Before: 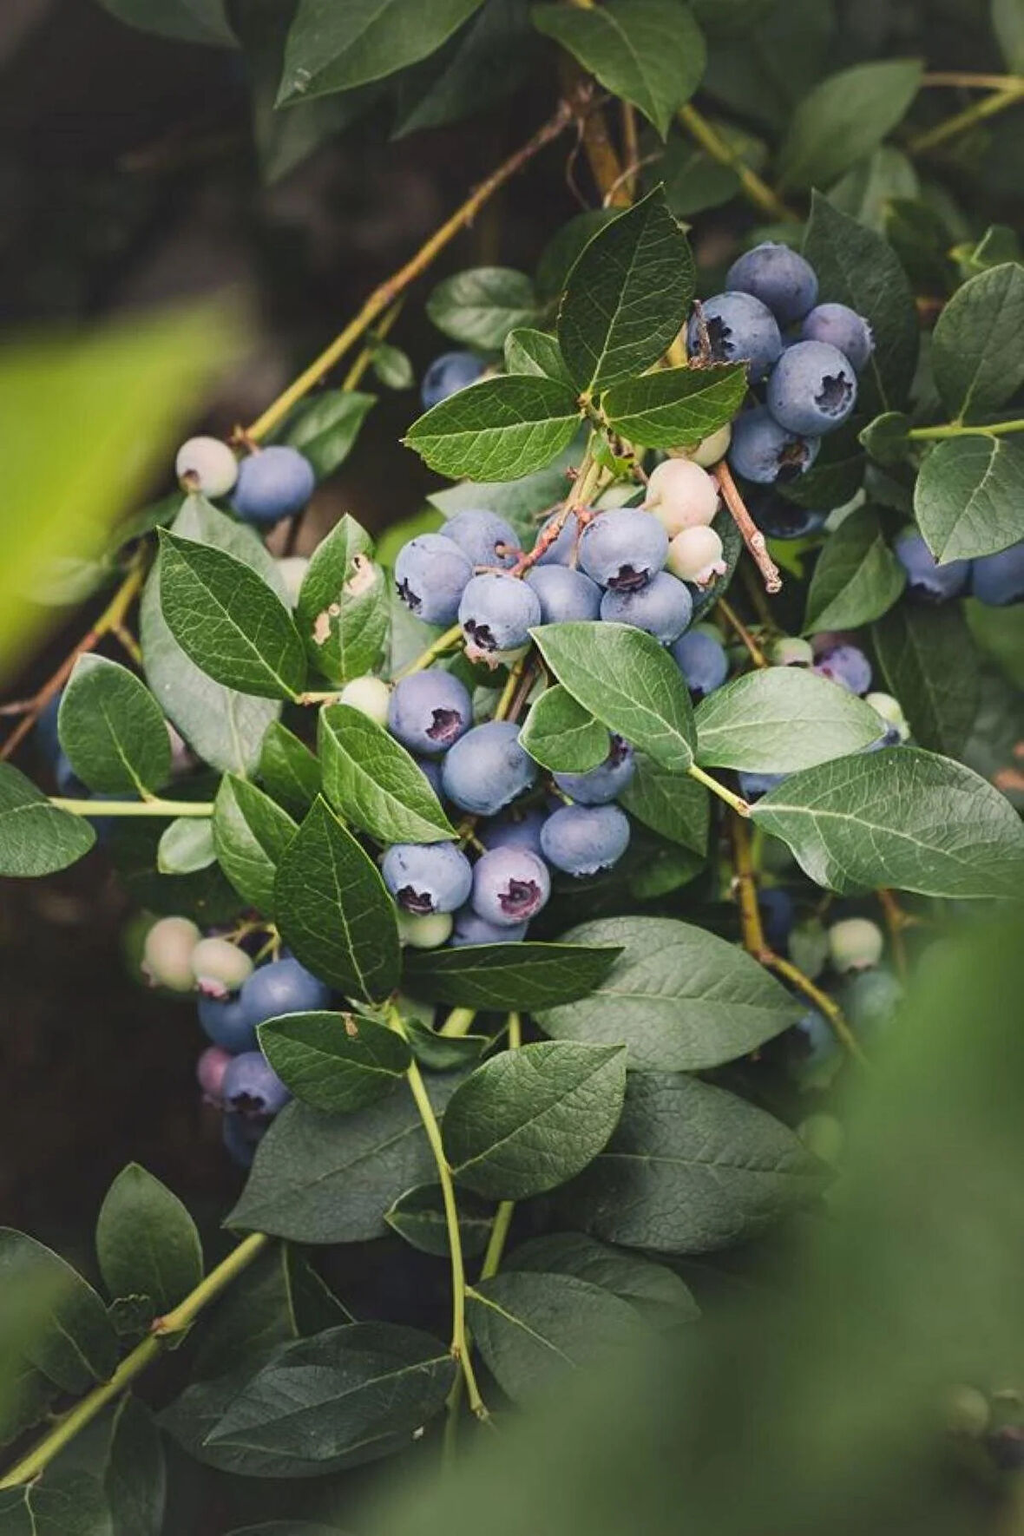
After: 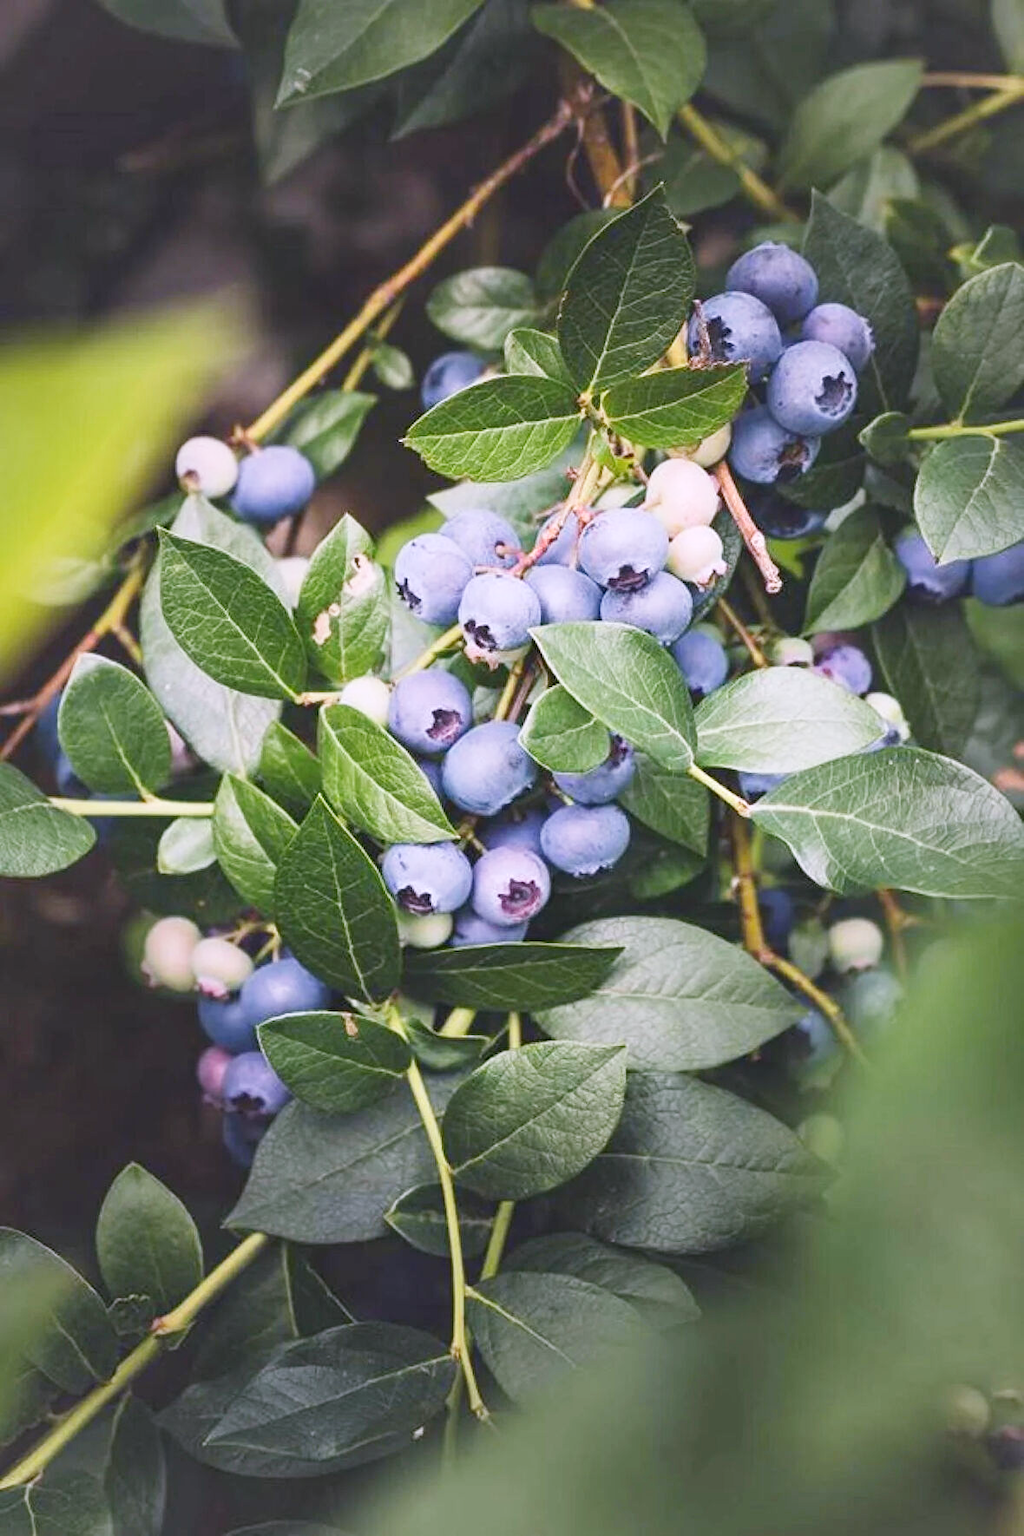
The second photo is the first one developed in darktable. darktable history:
white balance: red 1.042, blue 1.17
base curve: curves: ch0 [(0, 0) (0.204, 0.334) (0.55, 0.733) (1, 1)], preserve colors none
